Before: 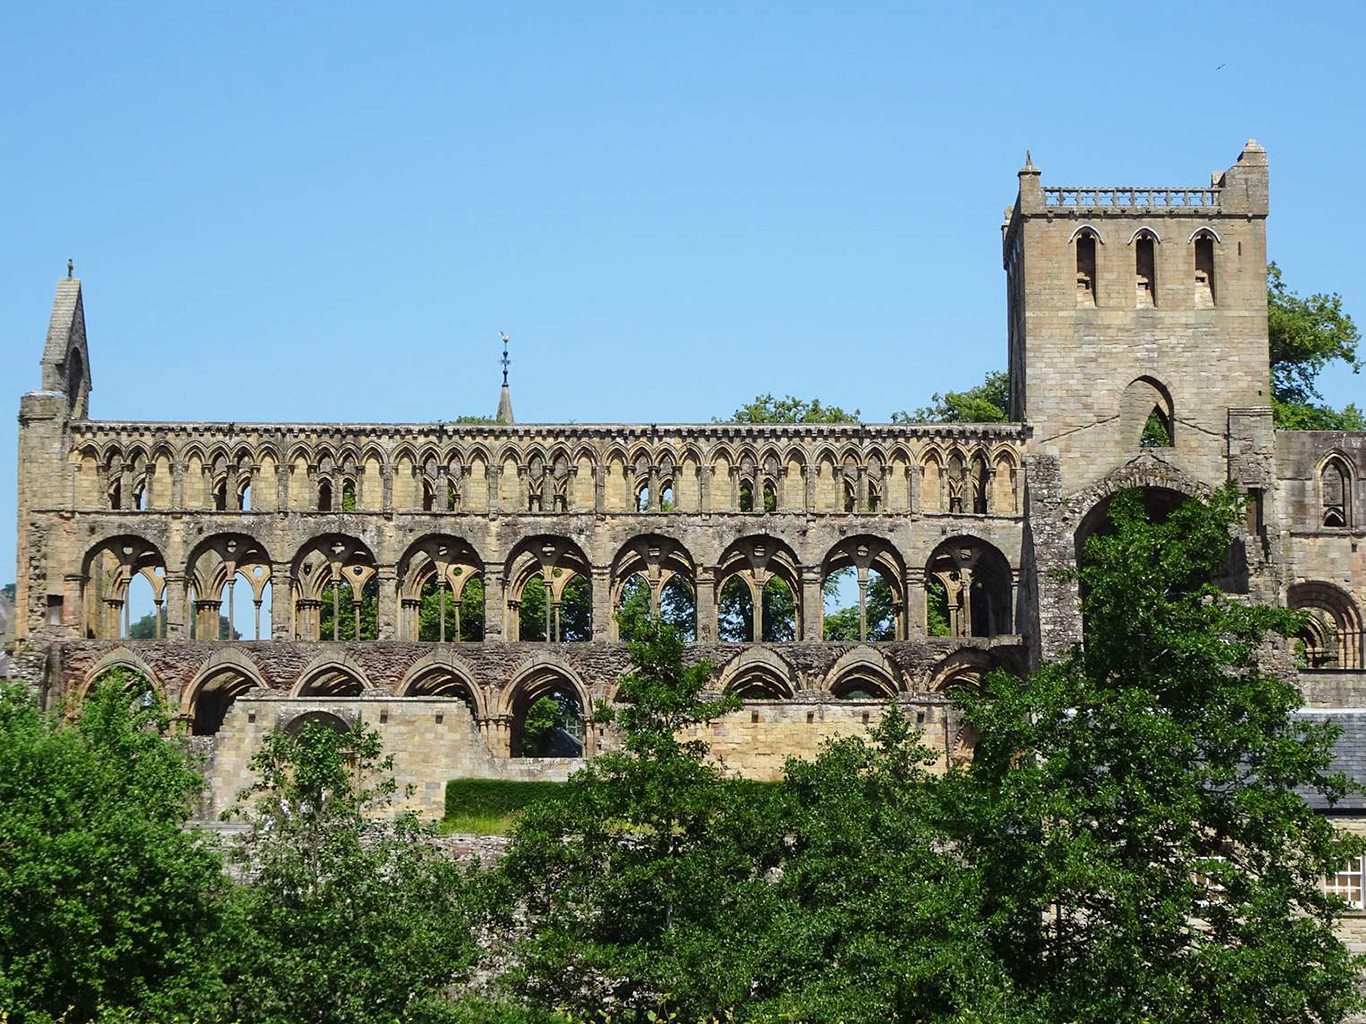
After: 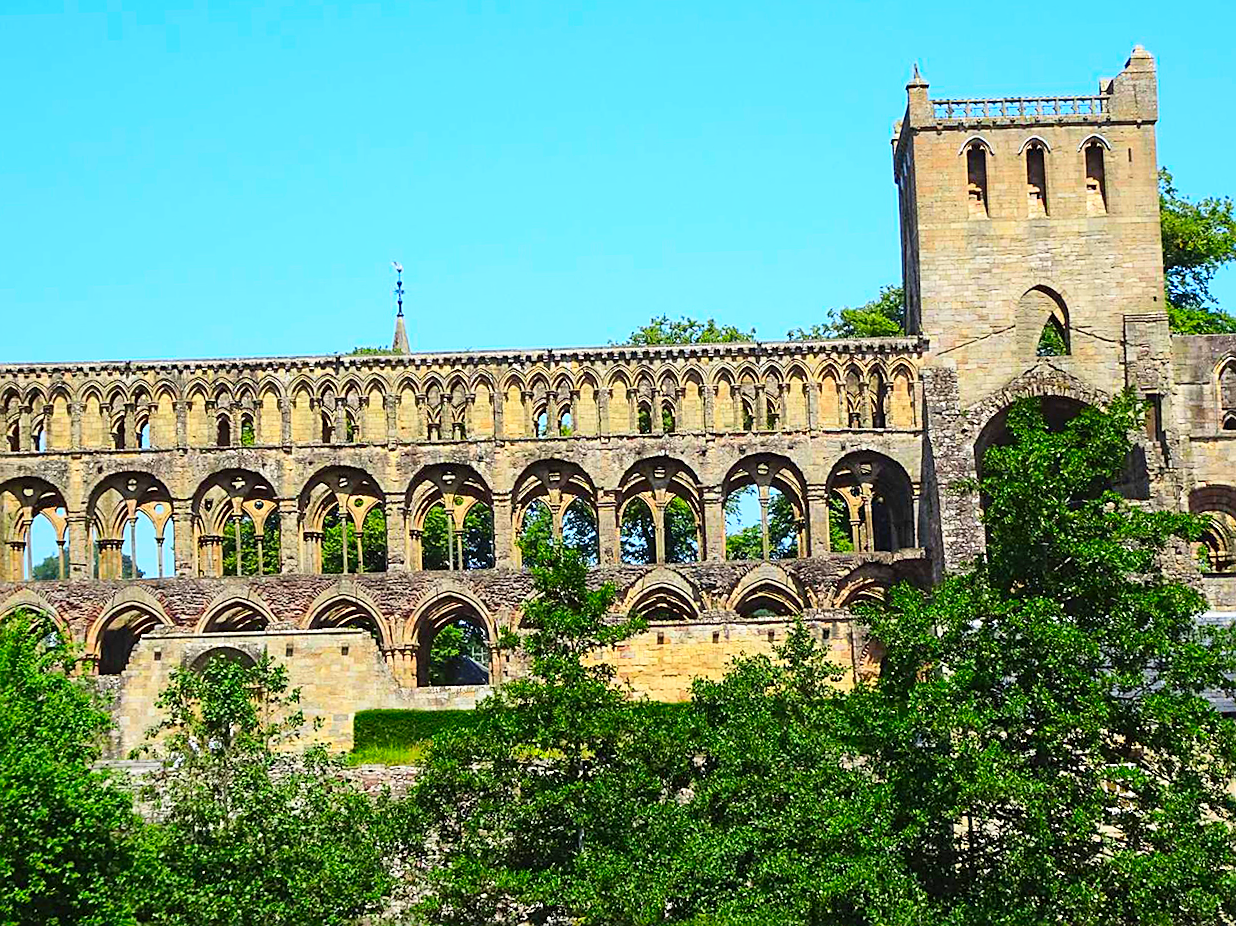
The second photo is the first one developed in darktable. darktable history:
contrast brightness saturation: contrast 0.204, brightness 0.194, saturation 0.796
crop and rotate: angle 1.83°, left 5.659%, top 5.695%
sharpen: on, module defaults
